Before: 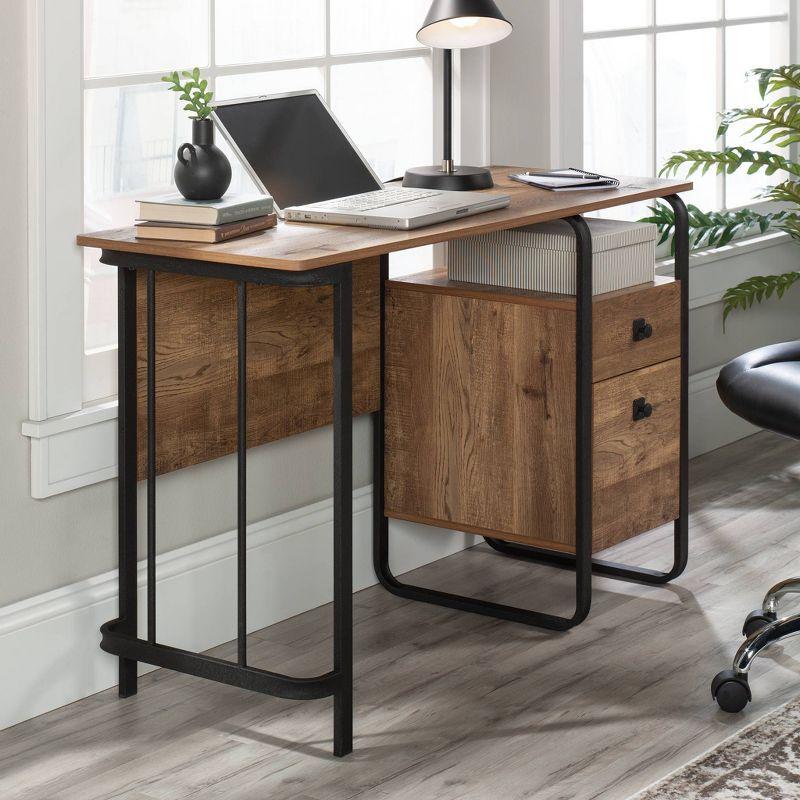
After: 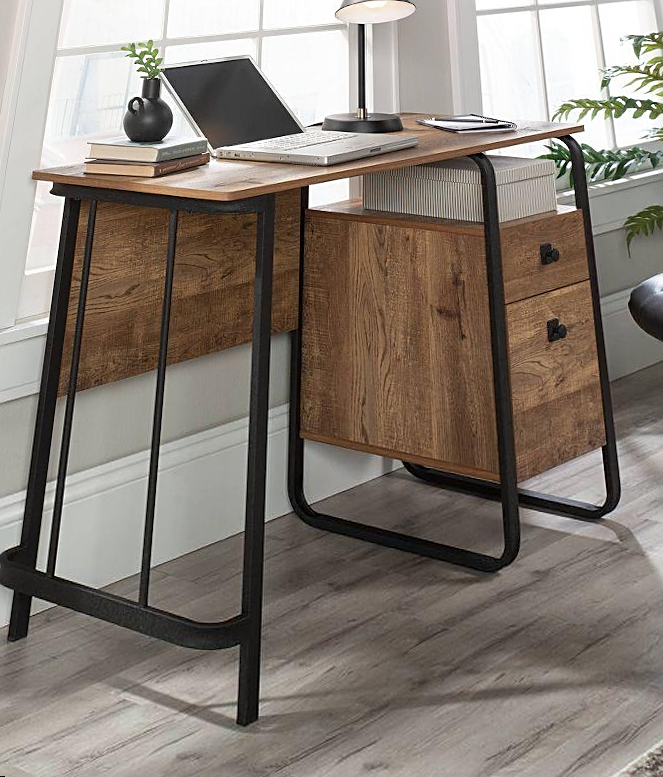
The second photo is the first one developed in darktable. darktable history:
sharpen: on, module defaults
rotate and perspective: rotation 0.72°, lens shift (vertical) -0.352, lens shift (horizontal) -0.051, crop left 0.152, crop right 0.859, crop top 0.019, crop bottom 0.964
